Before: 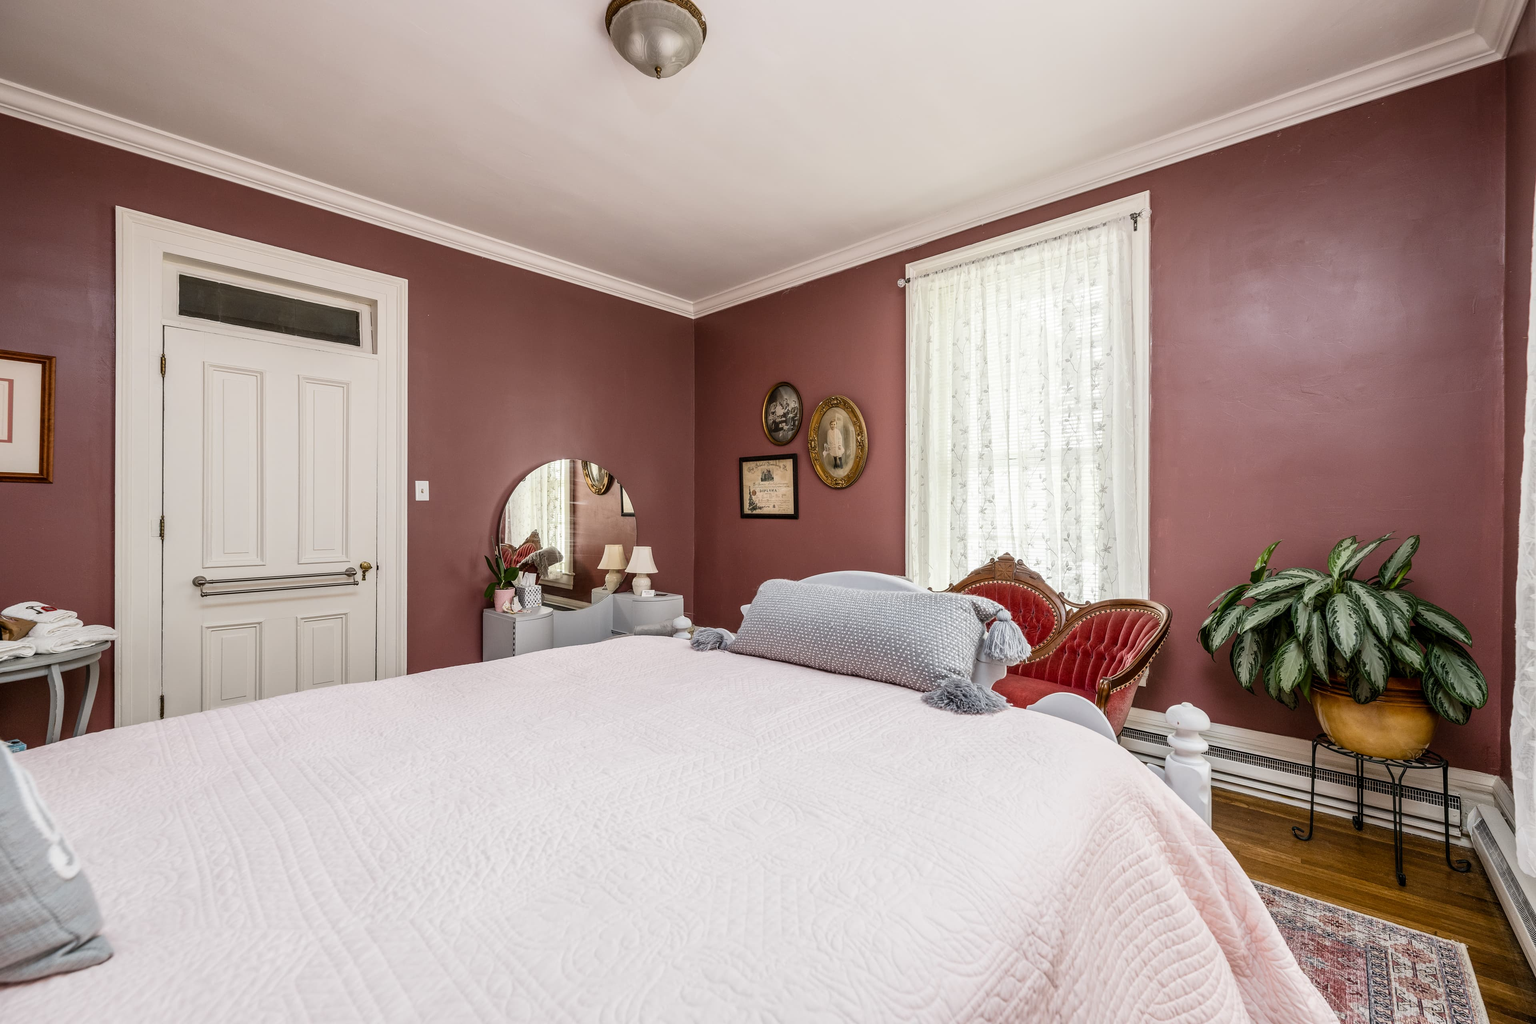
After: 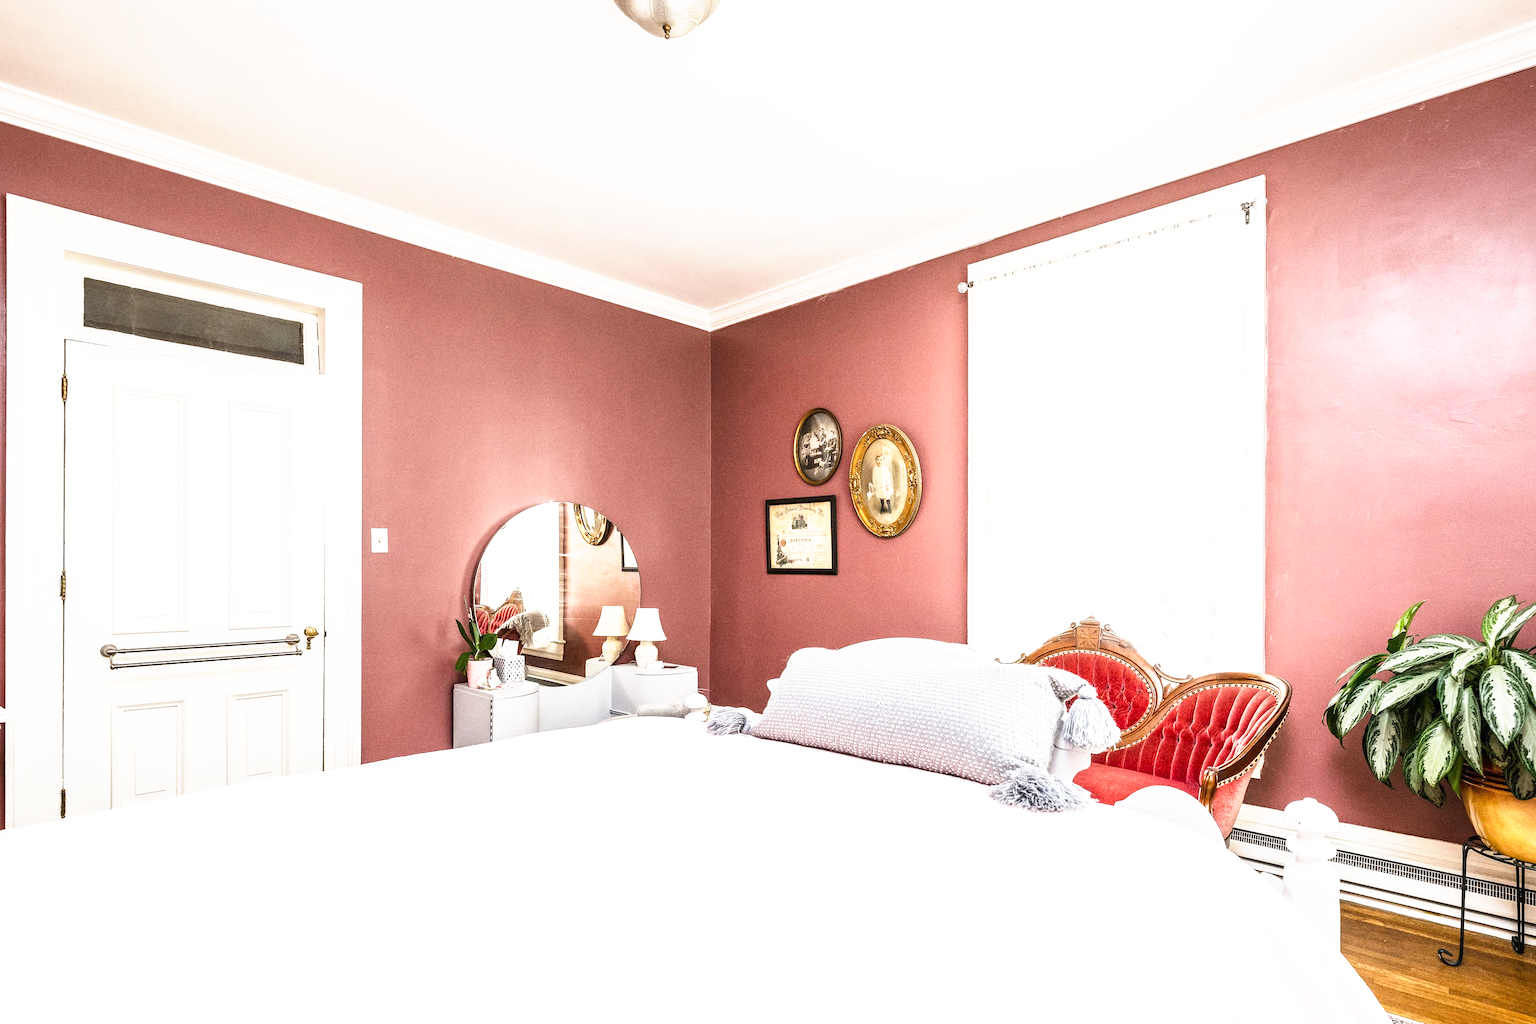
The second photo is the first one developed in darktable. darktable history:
exposure: black level correction 0, exposure 0.7 EV, compensate exposure bias true, compensate highlight preservation false
base curve: curves: ch0 [(0, 0) (0.495, 0.917) (1, 1)], preserve colors none
crop and rotate: left 7.196%, top 4.574%, right 10.605%, bottom 13.178%
grain: coarseness 0.09 ISO, strength 40%
